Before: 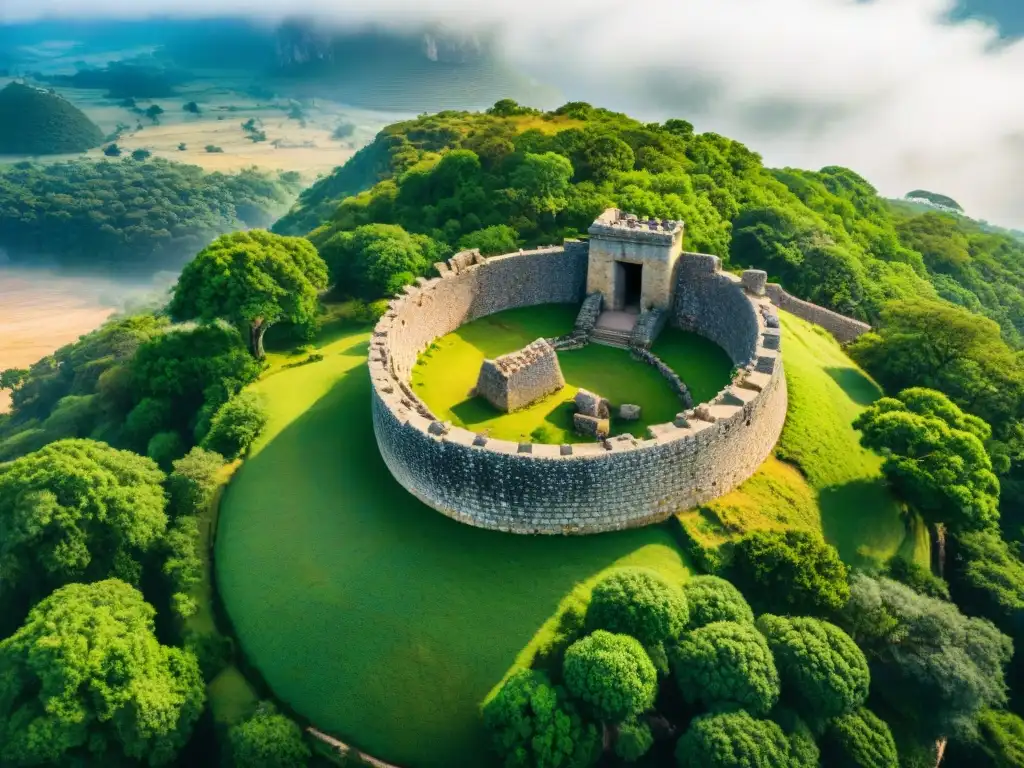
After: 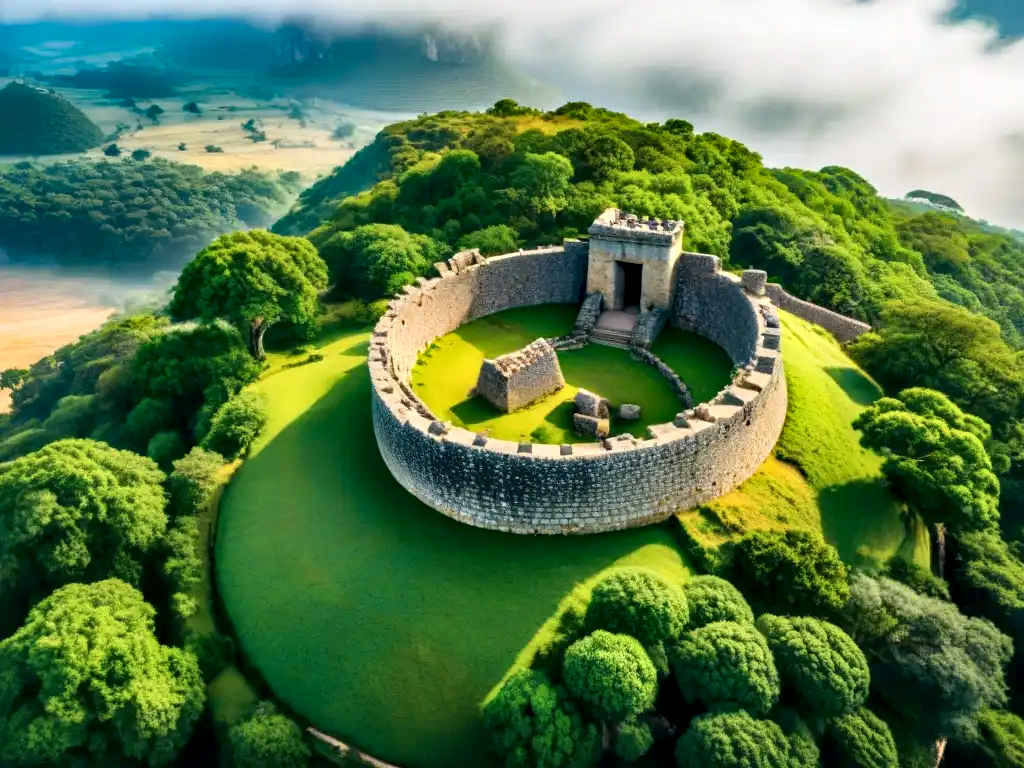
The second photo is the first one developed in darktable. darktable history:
haze removal: adaptive false
contrast equalizer: octaves 7, y [[0.546, 0.552, 0.554, 0.554, 0.552, 0.546], [0.5 ×6], [0.5 ×6], [0 ×6], [0 ×6]]
